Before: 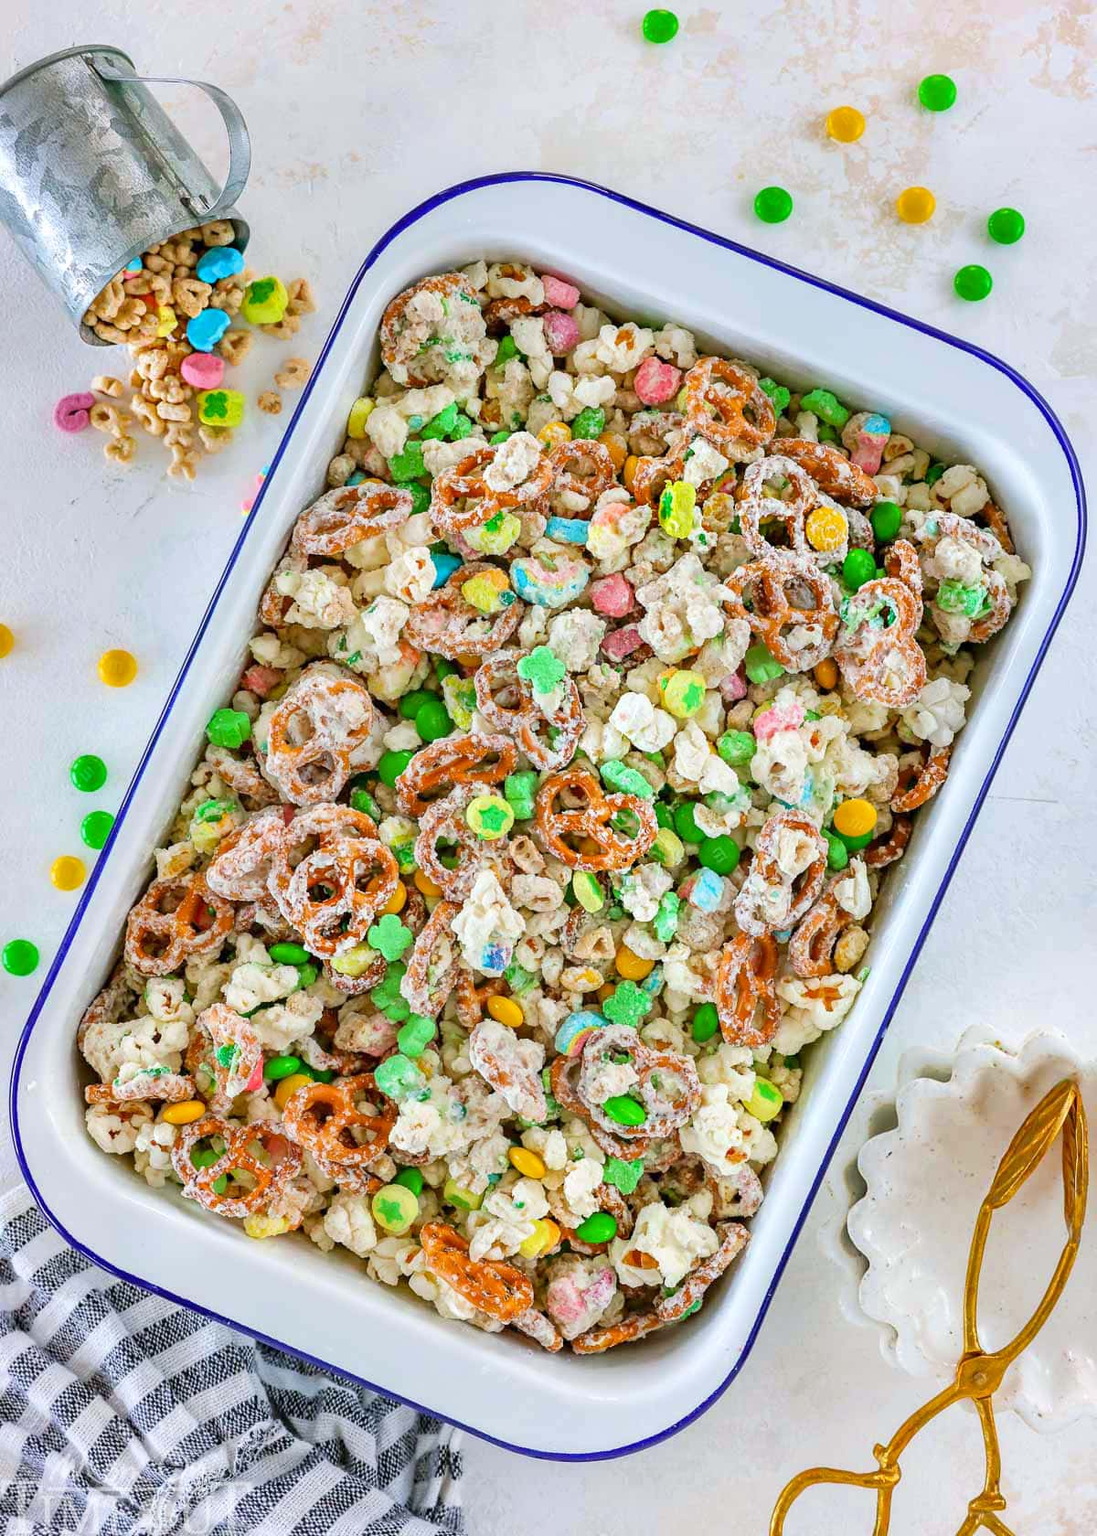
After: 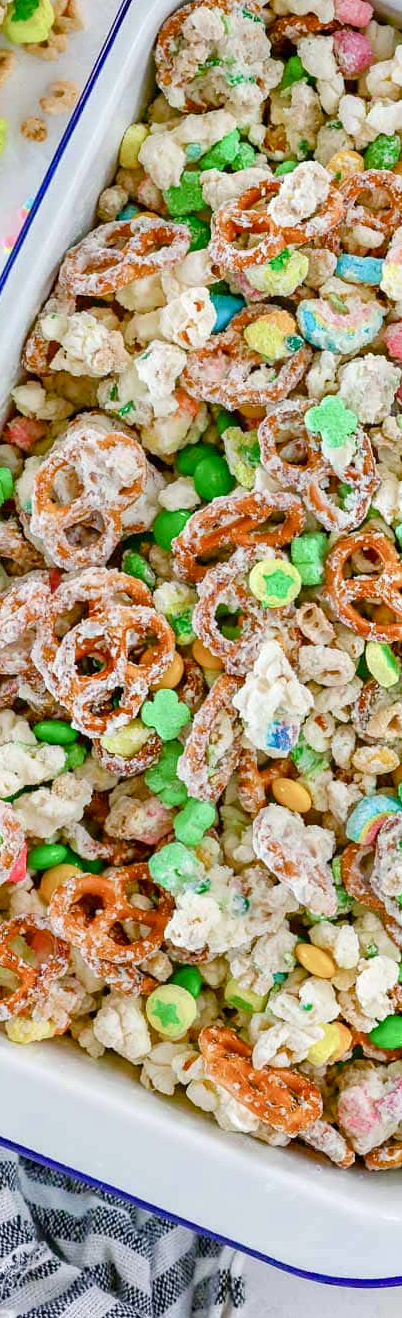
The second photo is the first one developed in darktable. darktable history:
crop and rotate: left 21.77%, top 18.528%, right 44.676%, bottom 2.997%
color balance rgb: perceptual saturation grading › global saturation 20%, perceptual saturation grading › highlights -50%, perceptual saturation grading › shadows 30%
